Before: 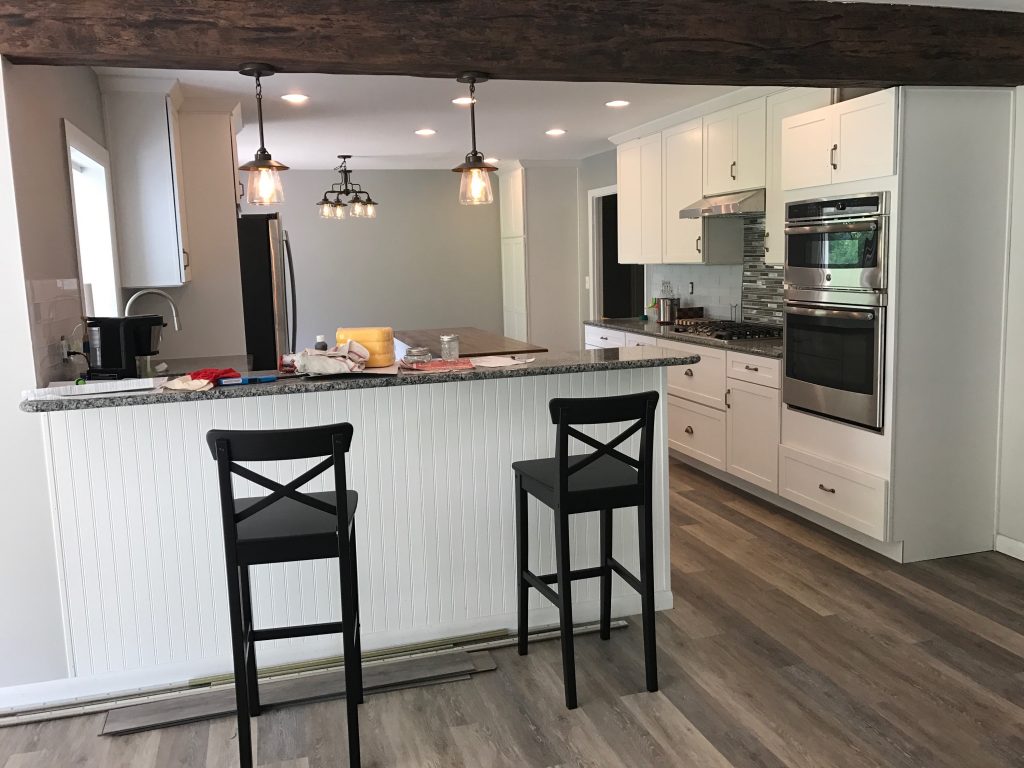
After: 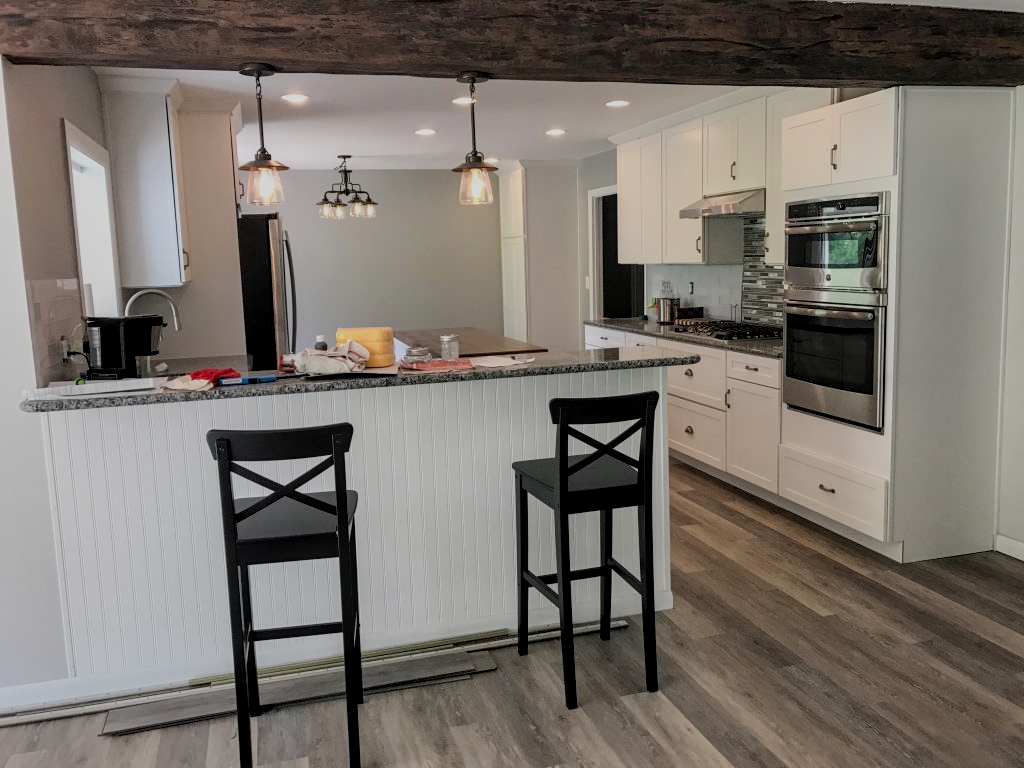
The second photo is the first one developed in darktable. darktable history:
filmic rgb: black relative exposure -7.65 EV, white relative exposure 4.56 EV, hardness 3.61
local contrast: detail 130%
shadows and highlights: on, module defaults
